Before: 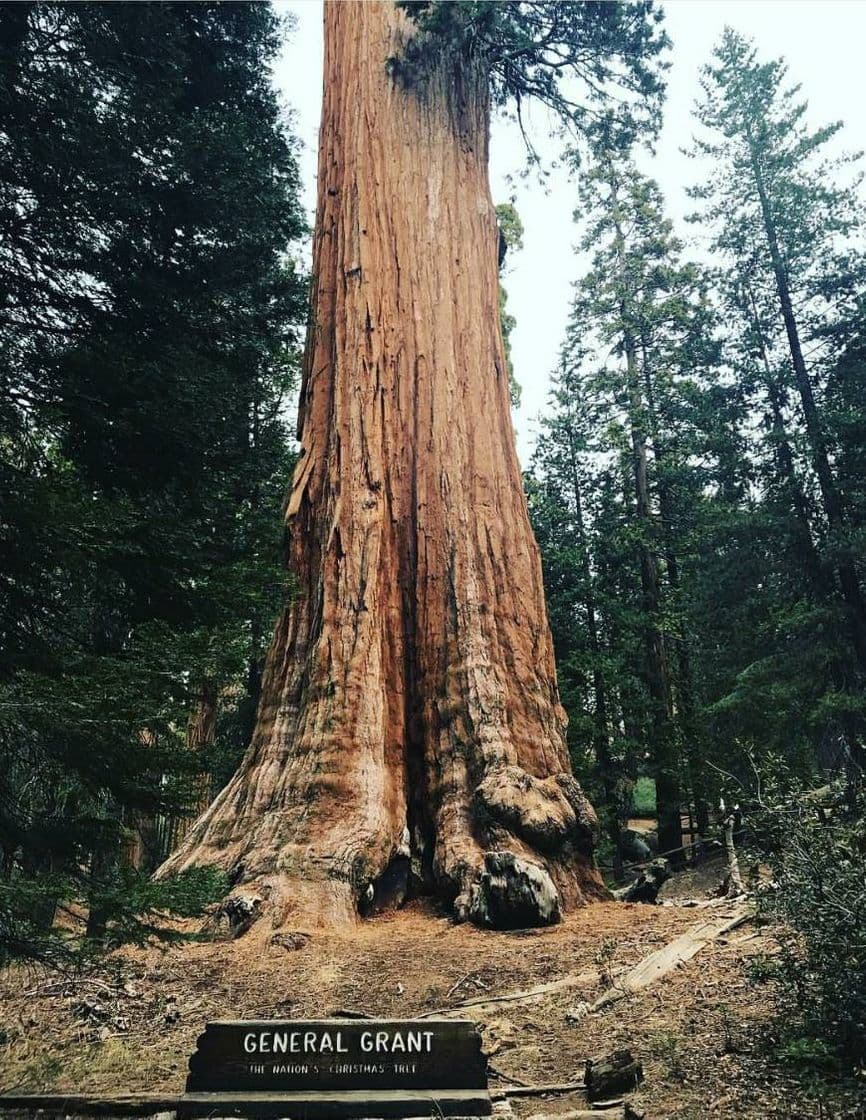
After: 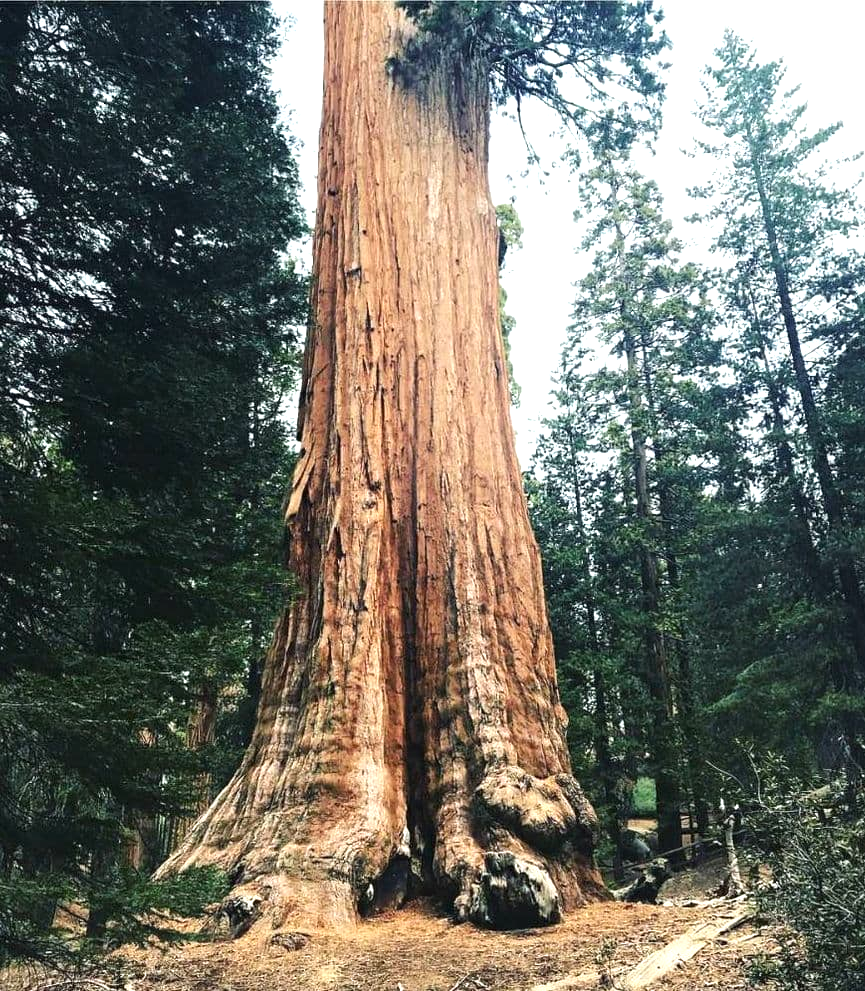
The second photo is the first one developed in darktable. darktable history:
exposure: black level correction 0, exposure 0.694 EV, compensate exposure bias true, compensate highlight preservation false
crop and rotate: top 0%, bottom 11.446%
